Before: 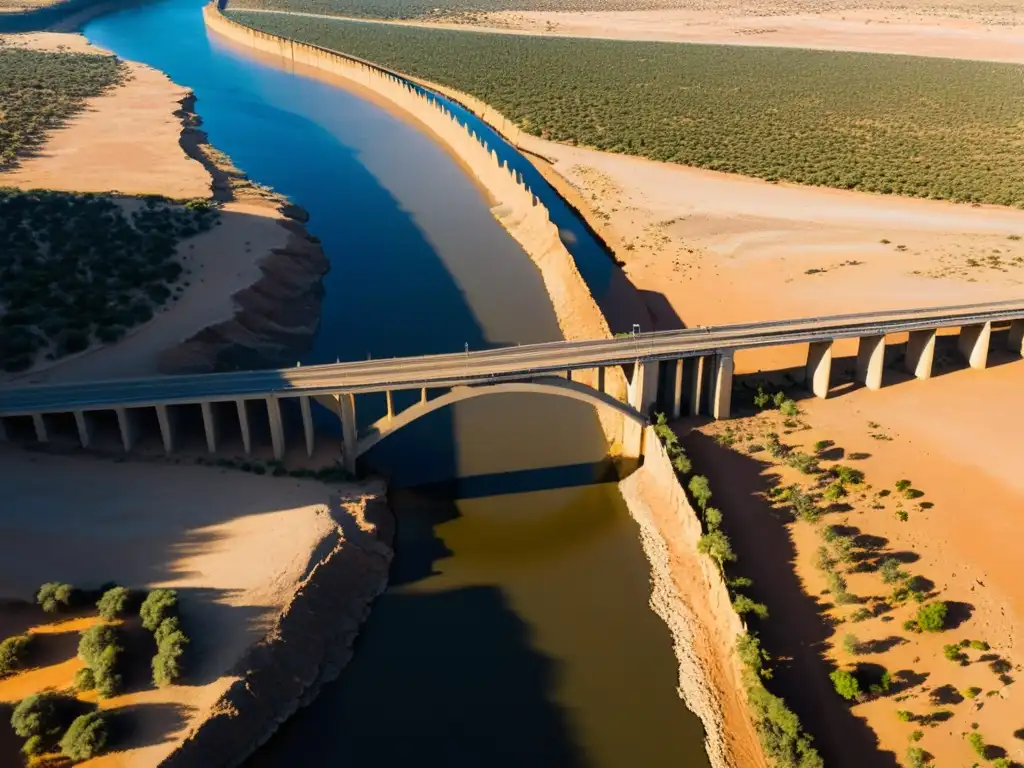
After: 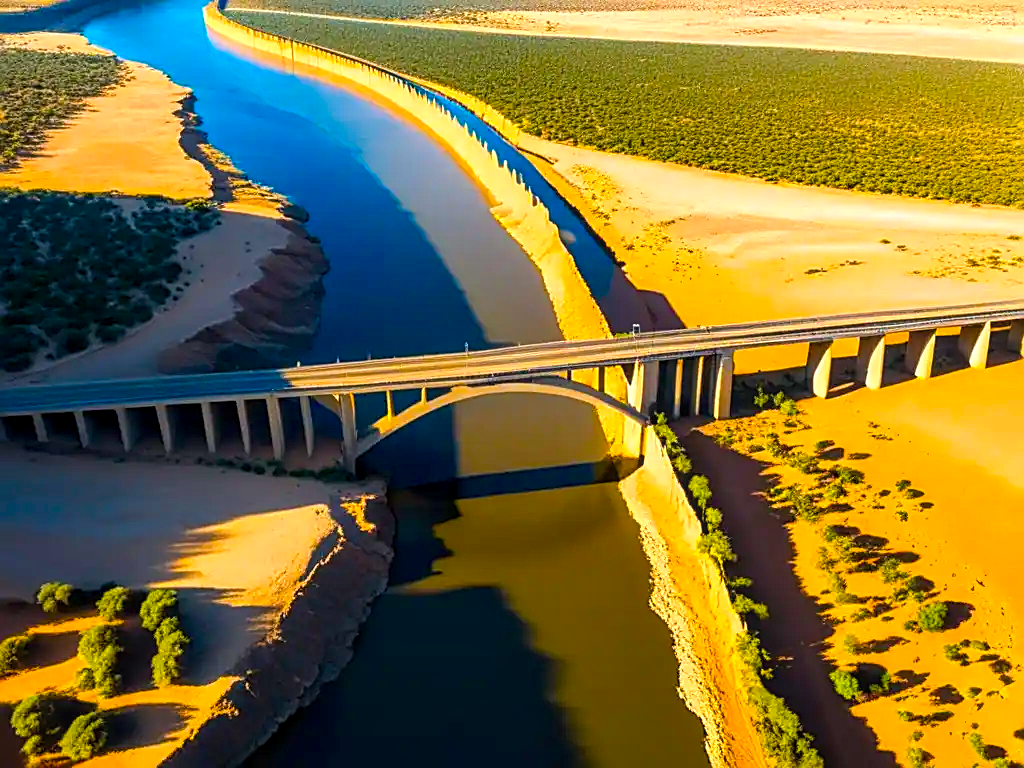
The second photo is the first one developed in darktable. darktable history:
exposure: black level correction 0.001, exposure 0.499 EV, compensate highlight preservation false
color balance rgb: linear chroma grading › global chroma 14.469%, perceptual saturation grading › global saturation 24.979%, global vibrance 40.525%
local contrast: on, module defaults
sharpen: on, module defaults
